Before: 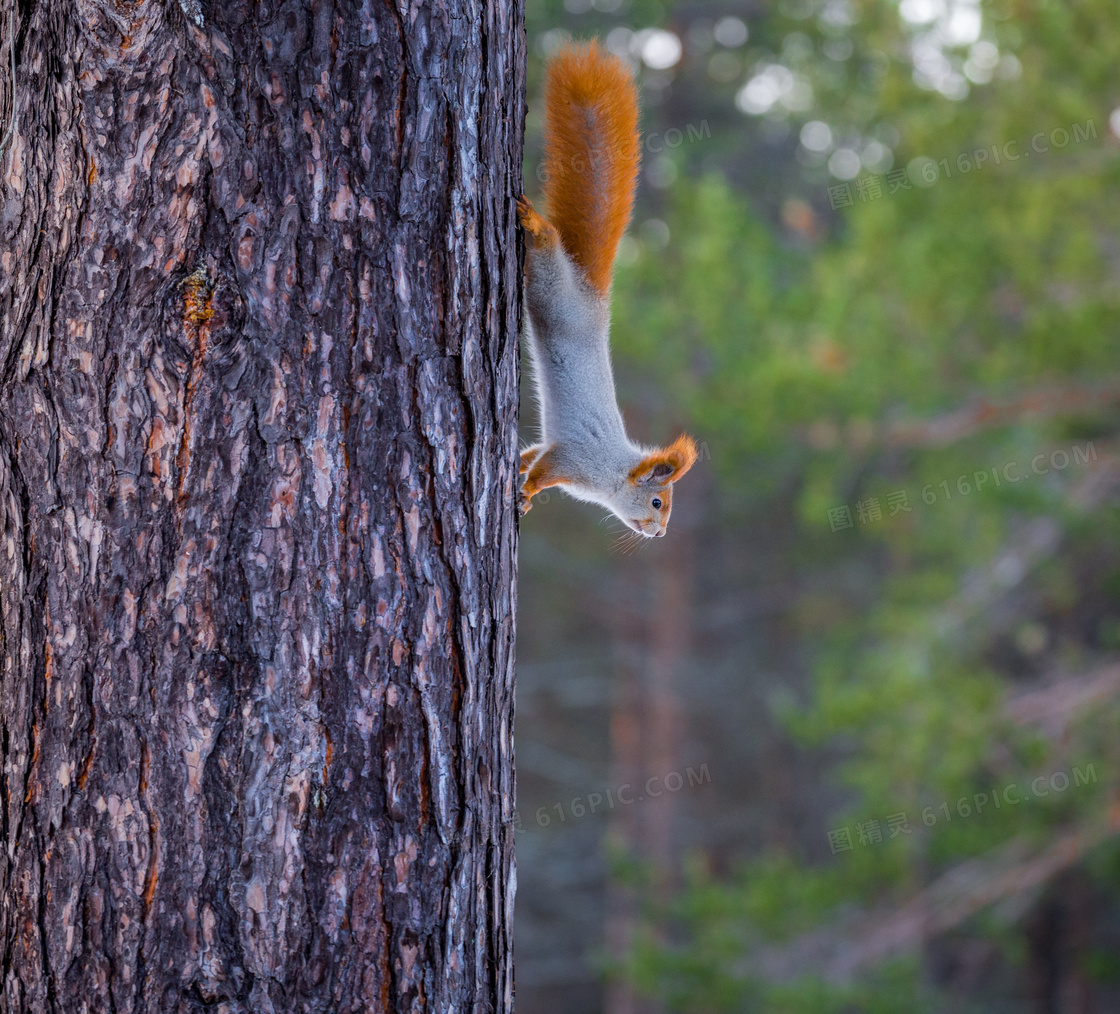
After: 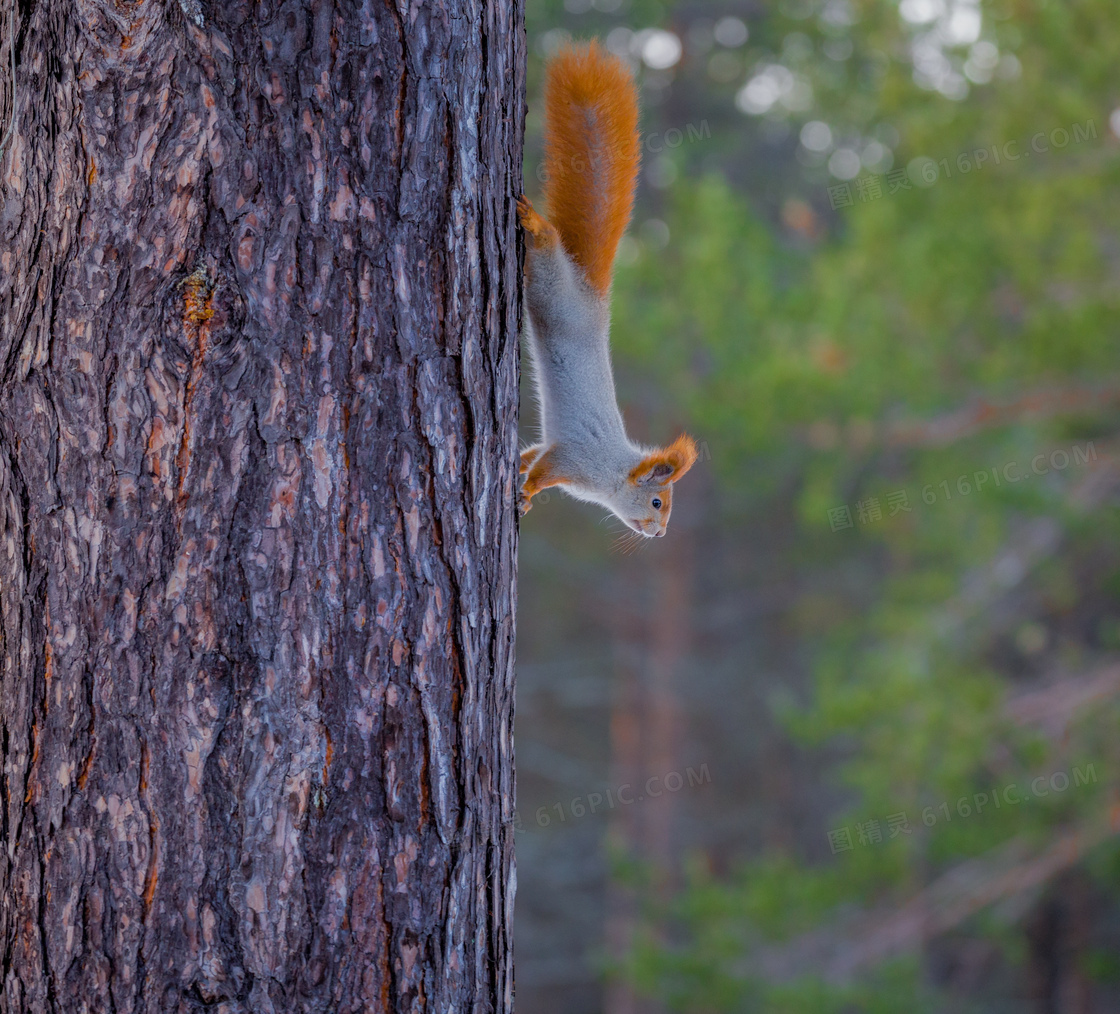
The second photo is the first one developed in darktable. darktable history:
tone equalizer: -8 EV 0.241 EV, -7 EV 0.428 EV, -6 EV 0.417 EV, -5 EV 0.221 EV, -3 EV -0.258 EV, -2 EV -0.412 EV, -1 EV -0.391 EV, +0 EV -0.245 EV, edges refinement/feathering 500, mask exposure compensation -1.57 EV, preserve details no
